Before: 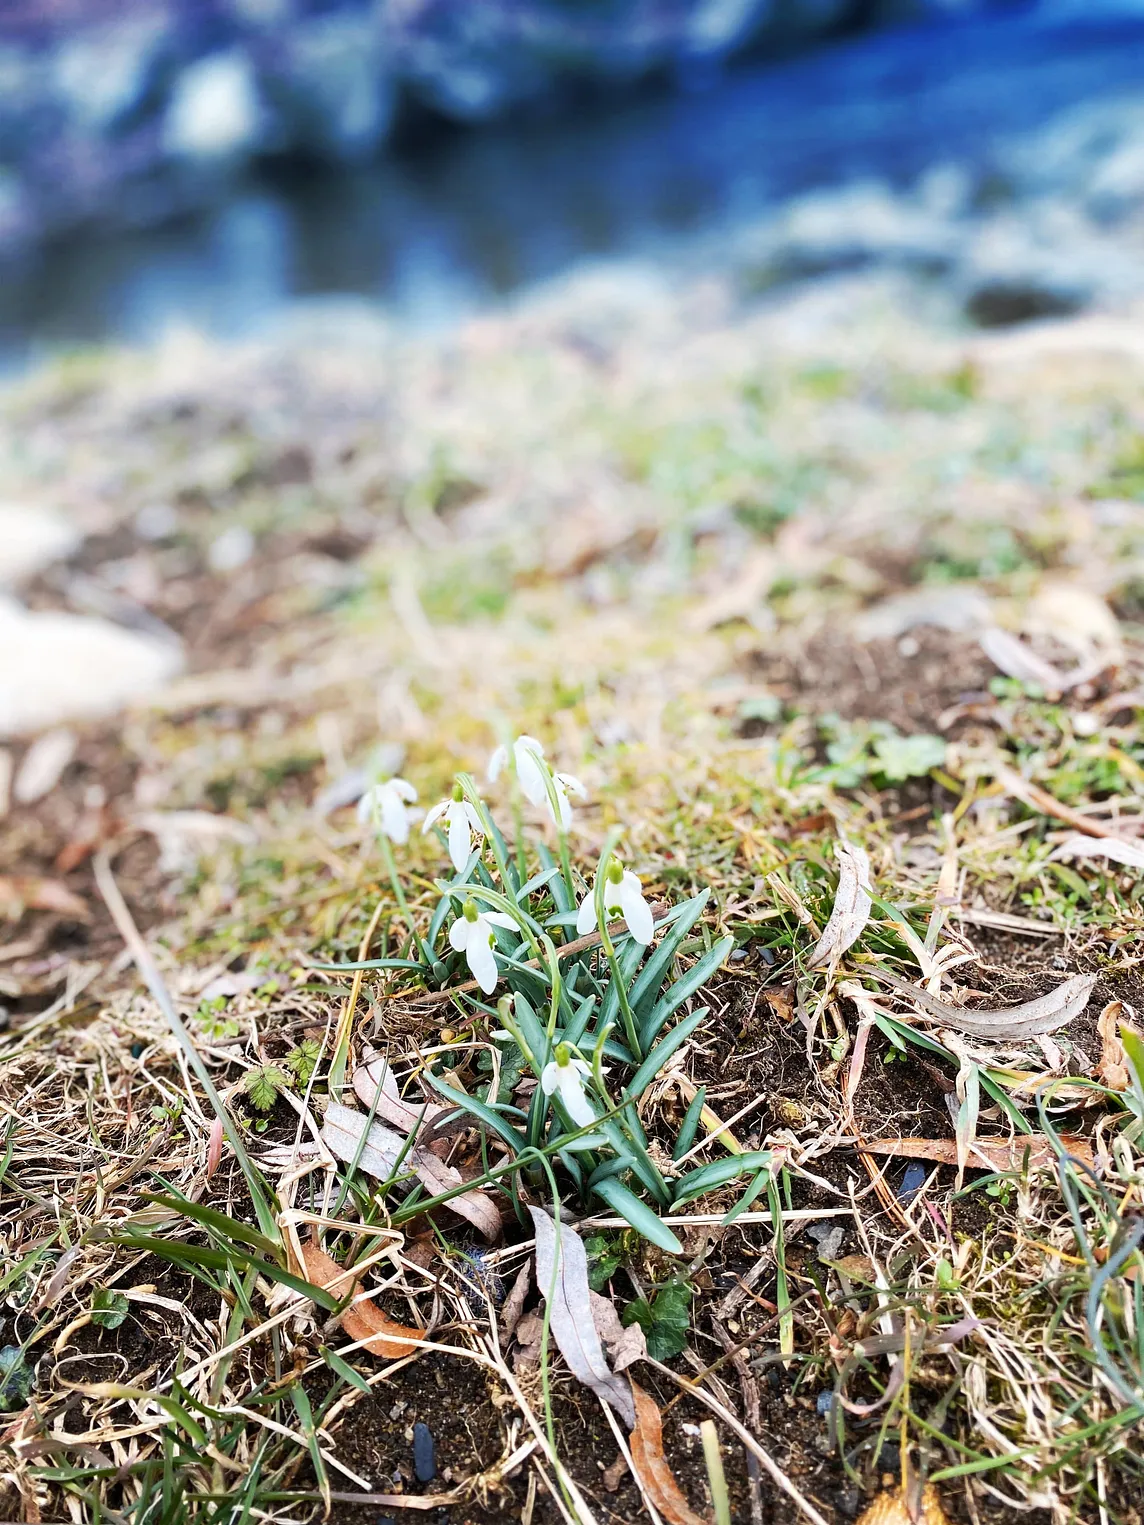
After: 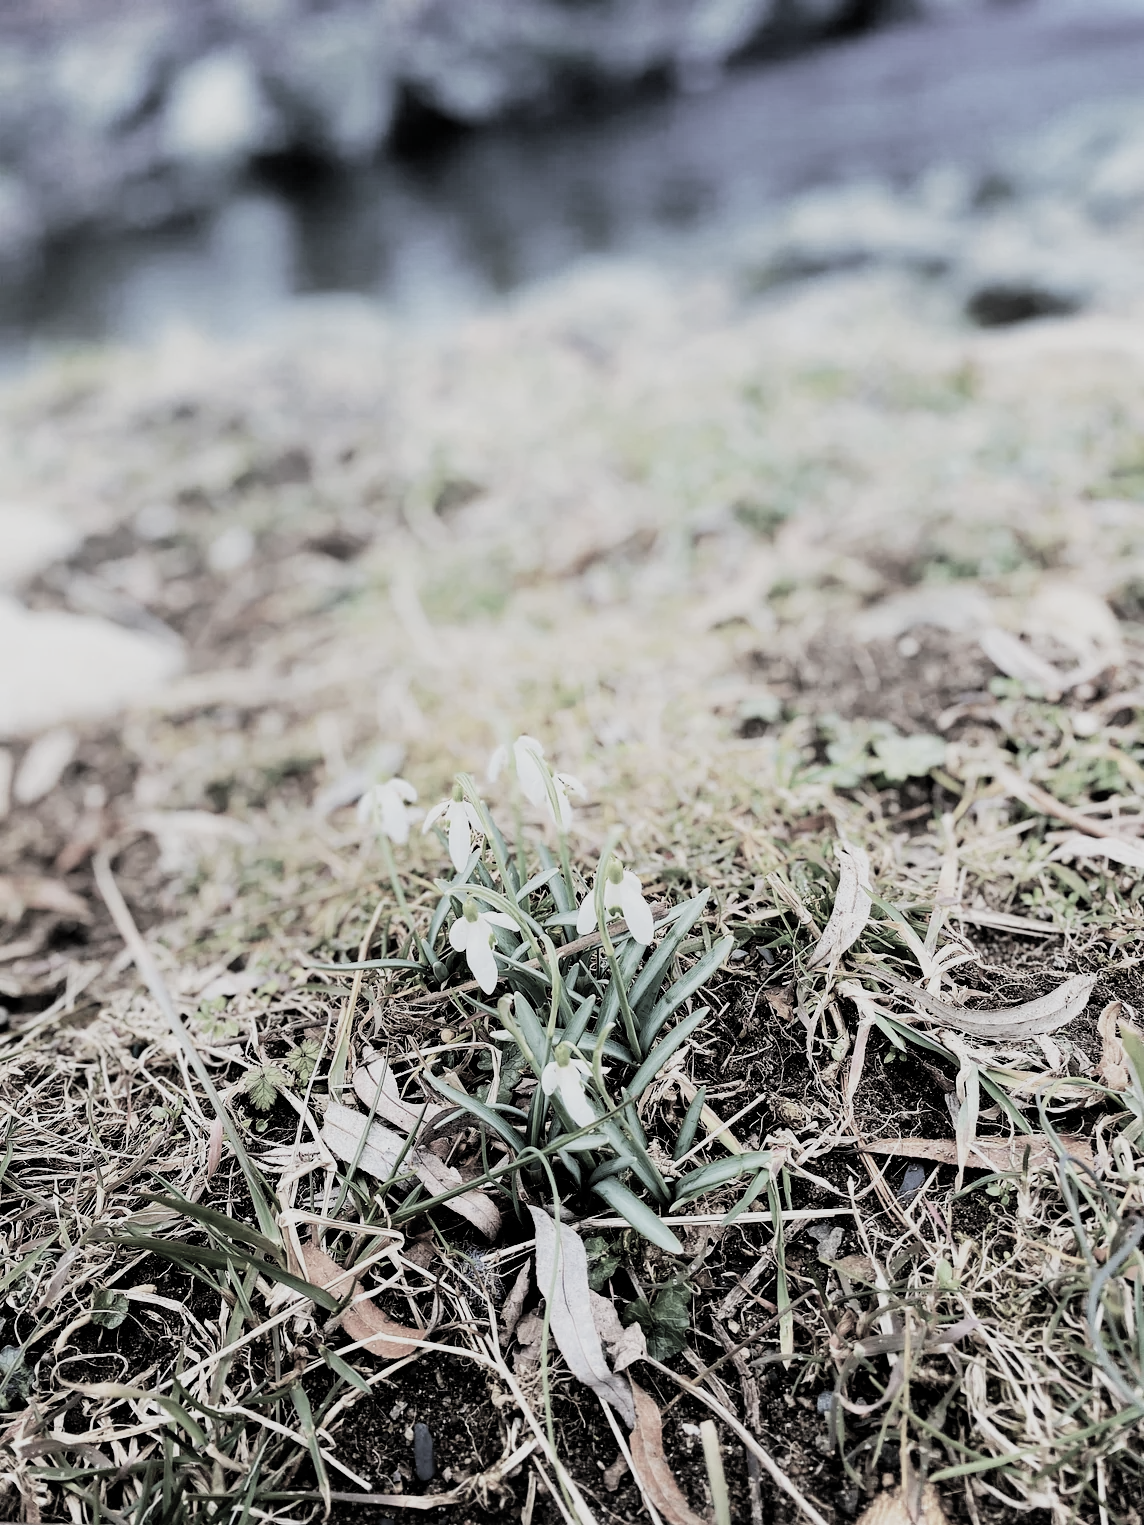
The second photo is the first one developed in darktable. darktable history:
filmic rgb: black relative exposure -5.11 EV, white relative exposure 3.96 EV, threshold 5.94 EV, hardness 2.88, contrast 1.184, highlights saturation mix -31.22%, color science v4 (2020), enable highlight reconstruction true
